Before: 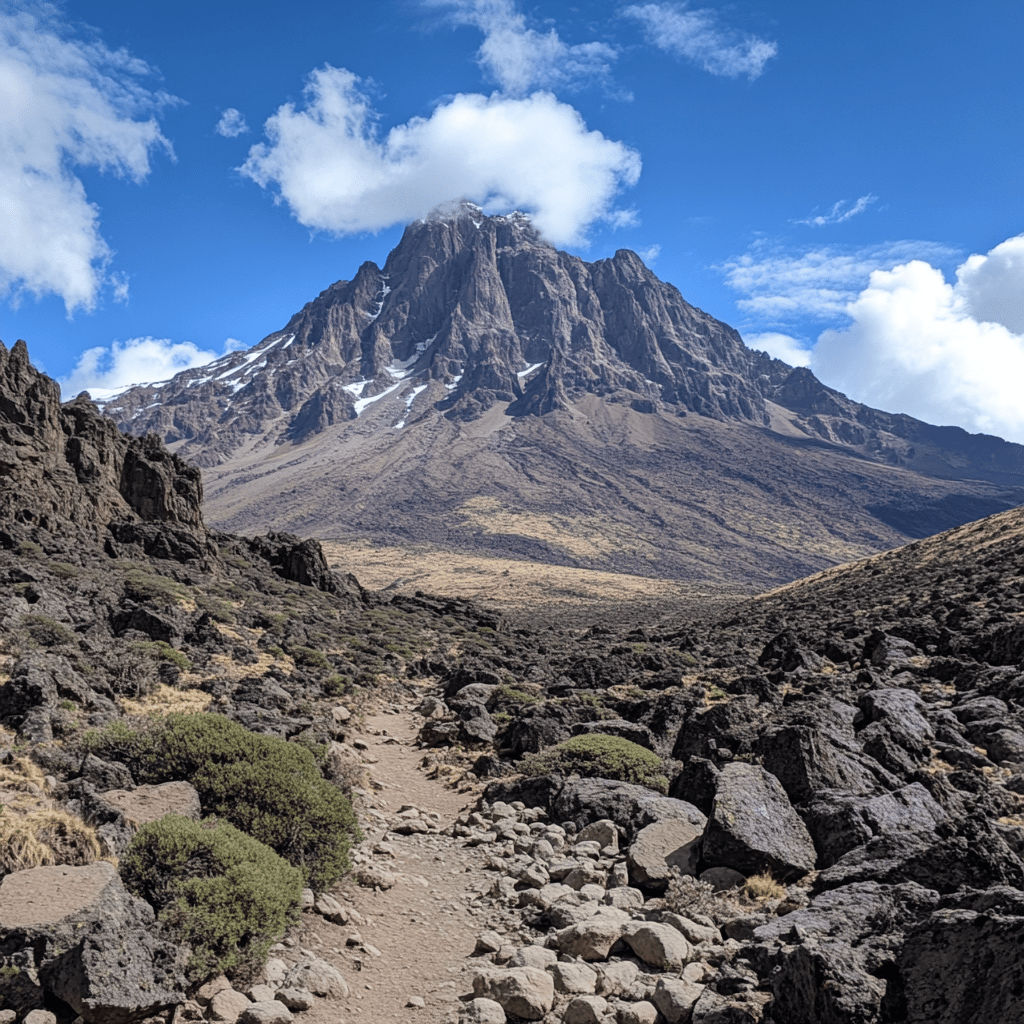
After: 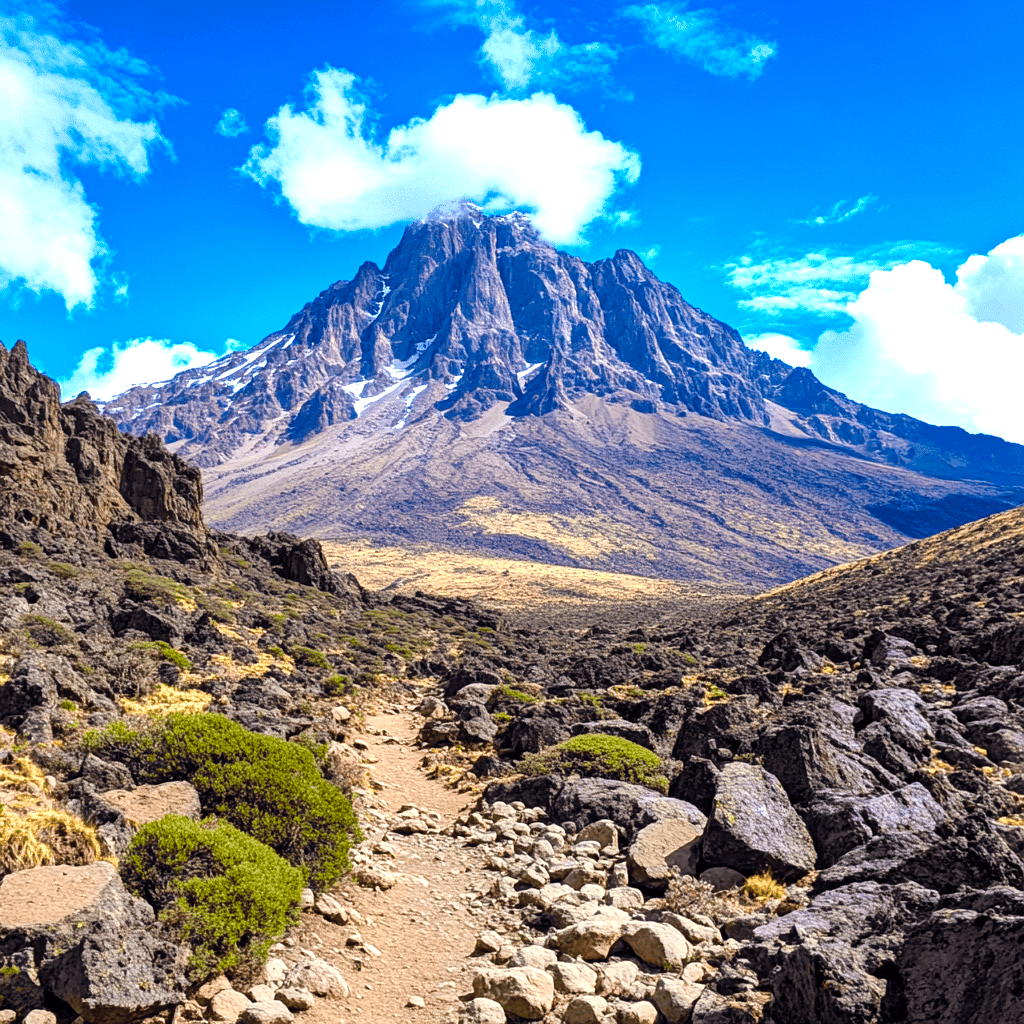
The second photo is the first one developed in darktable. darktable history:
color balance rgb: linear chroma grading › global chroma 25%, perceptual saturation grading › global saturation 40%, perceptual saturation grading › highlights -50%, perceptual saturation grading › shadows 30%, perceptual brilliance grading › global brilliance 25%, global vibrance 60%
local contrast: mode bilateral grid, contrast 20, coarseness 50, detail 120%, midtone range 0.2
